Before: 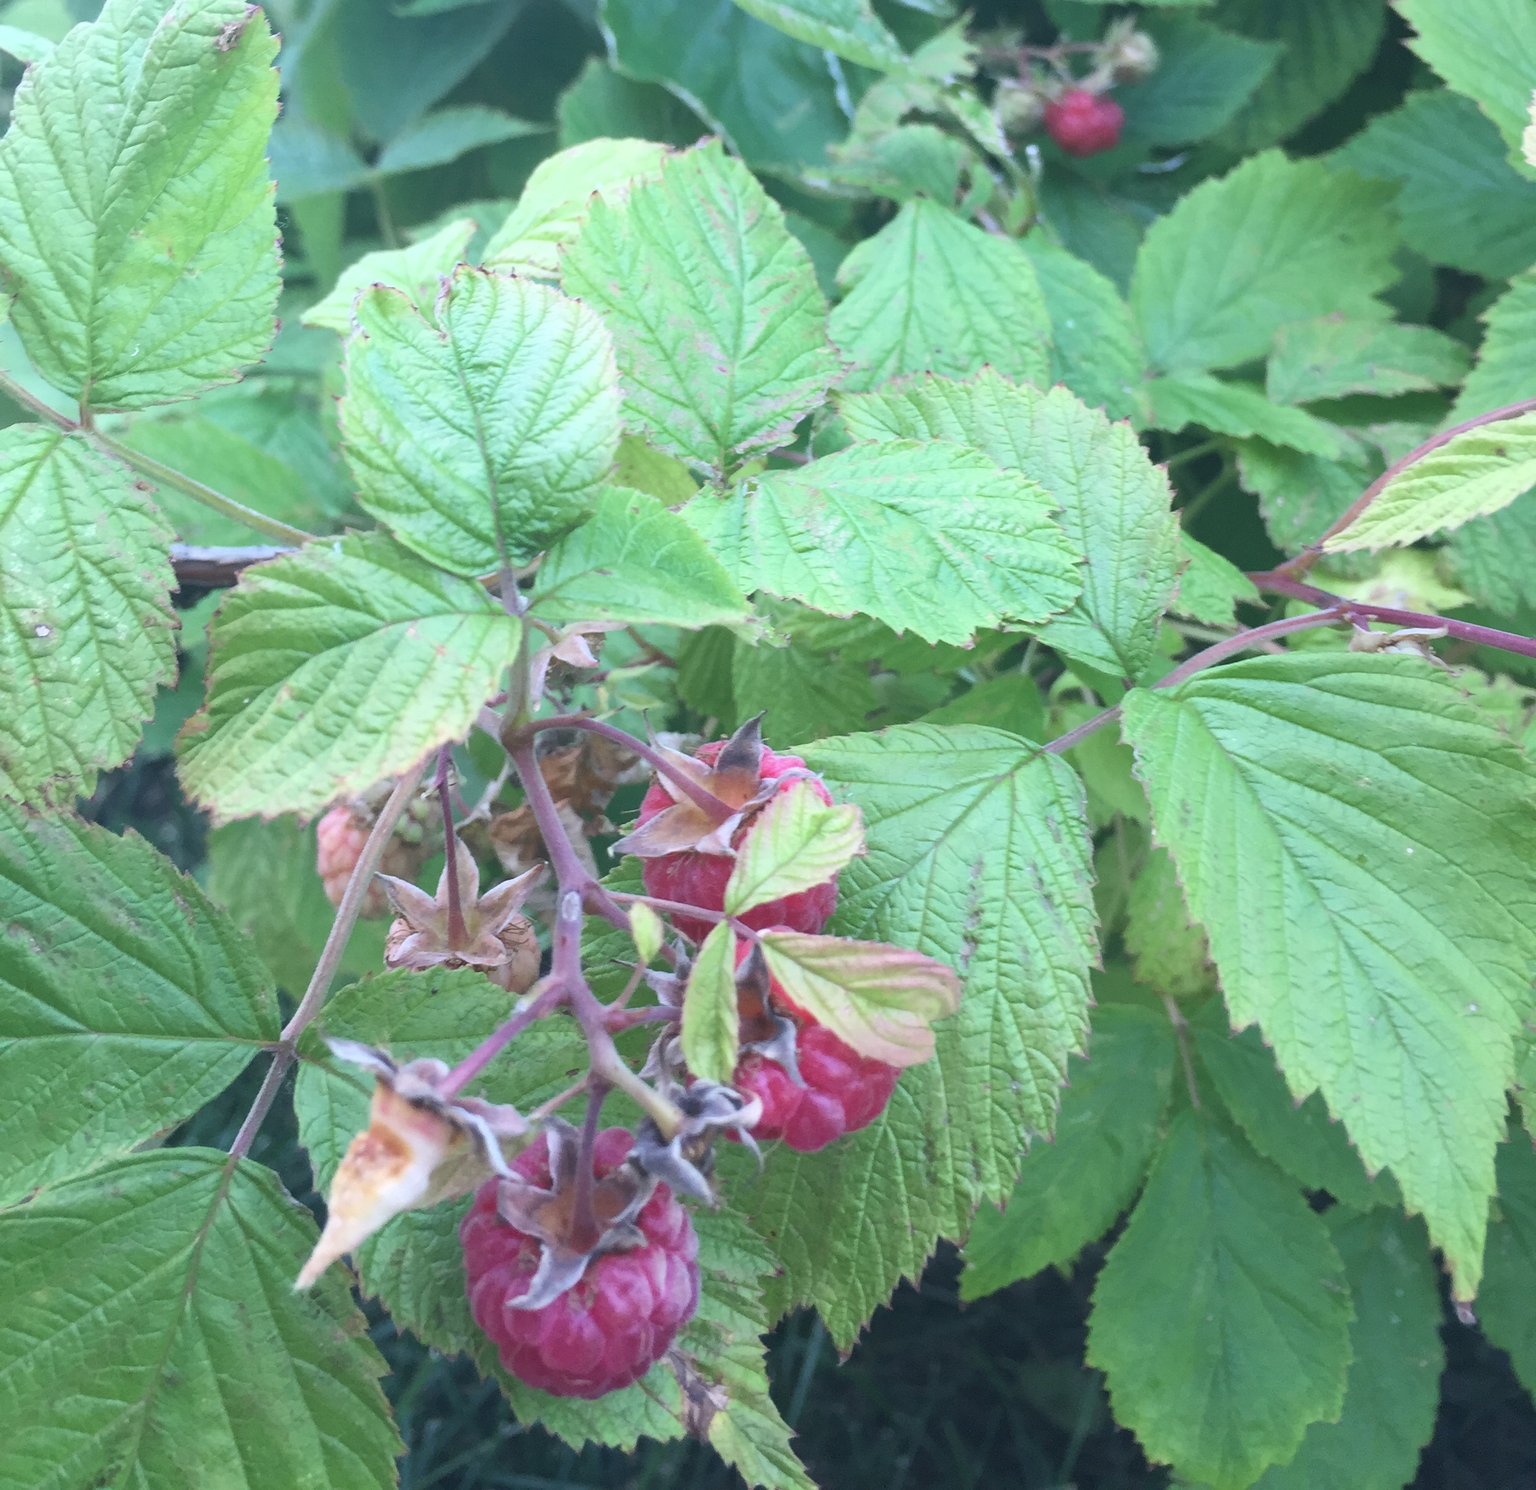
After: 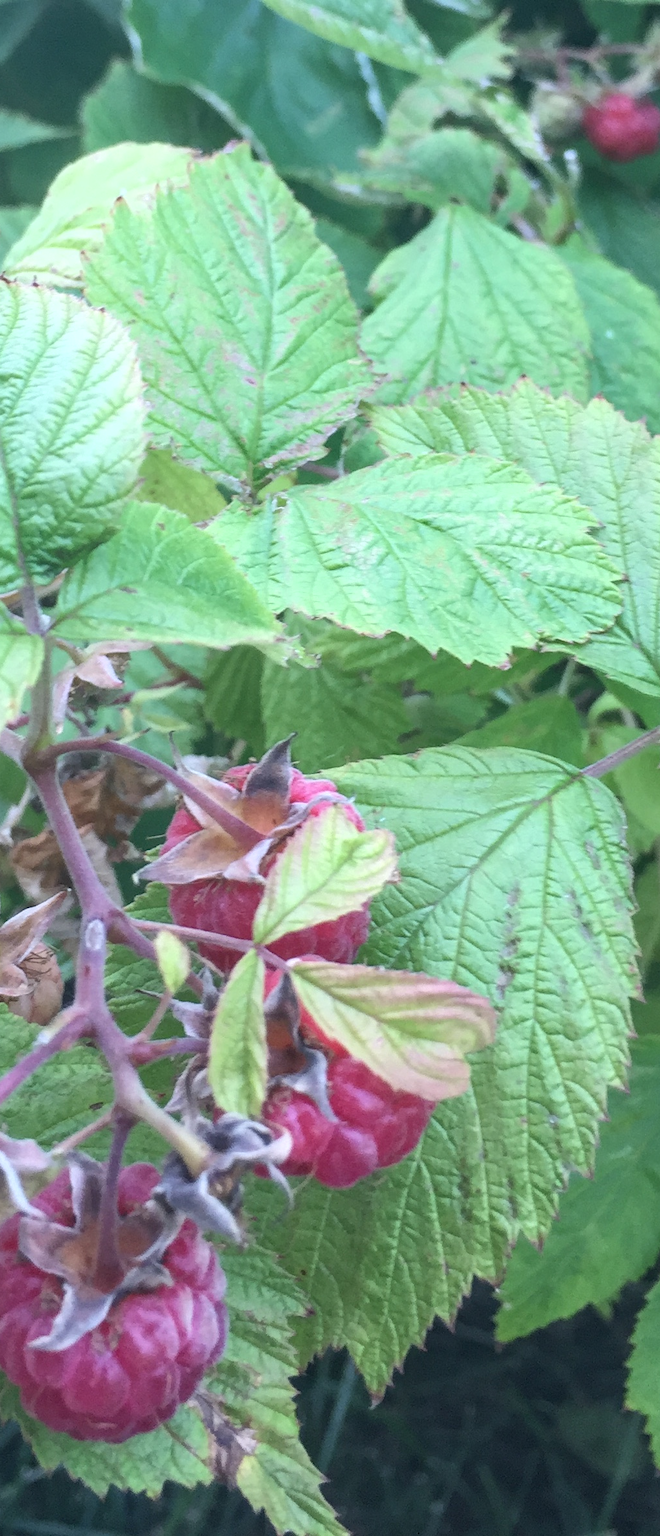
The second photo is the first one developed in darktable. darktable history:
crop: left 31.229%, right 27.105%
local contrast: on, module defaults
